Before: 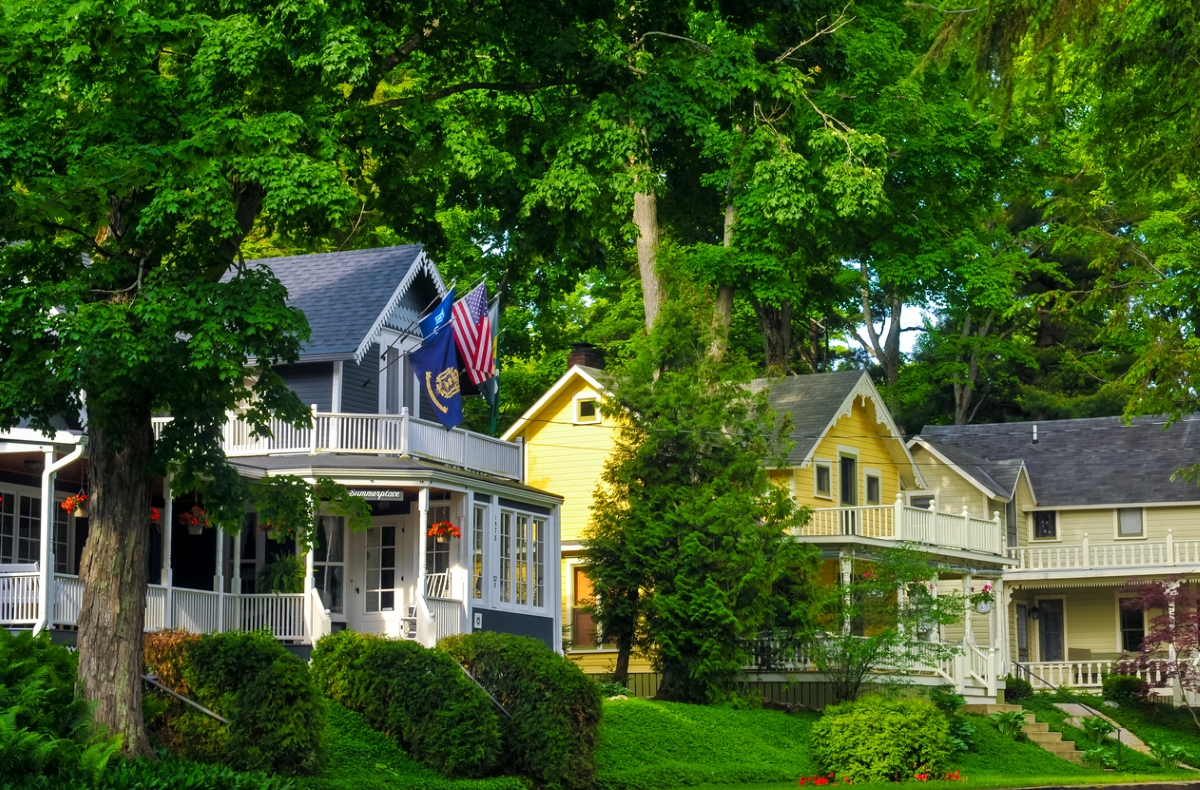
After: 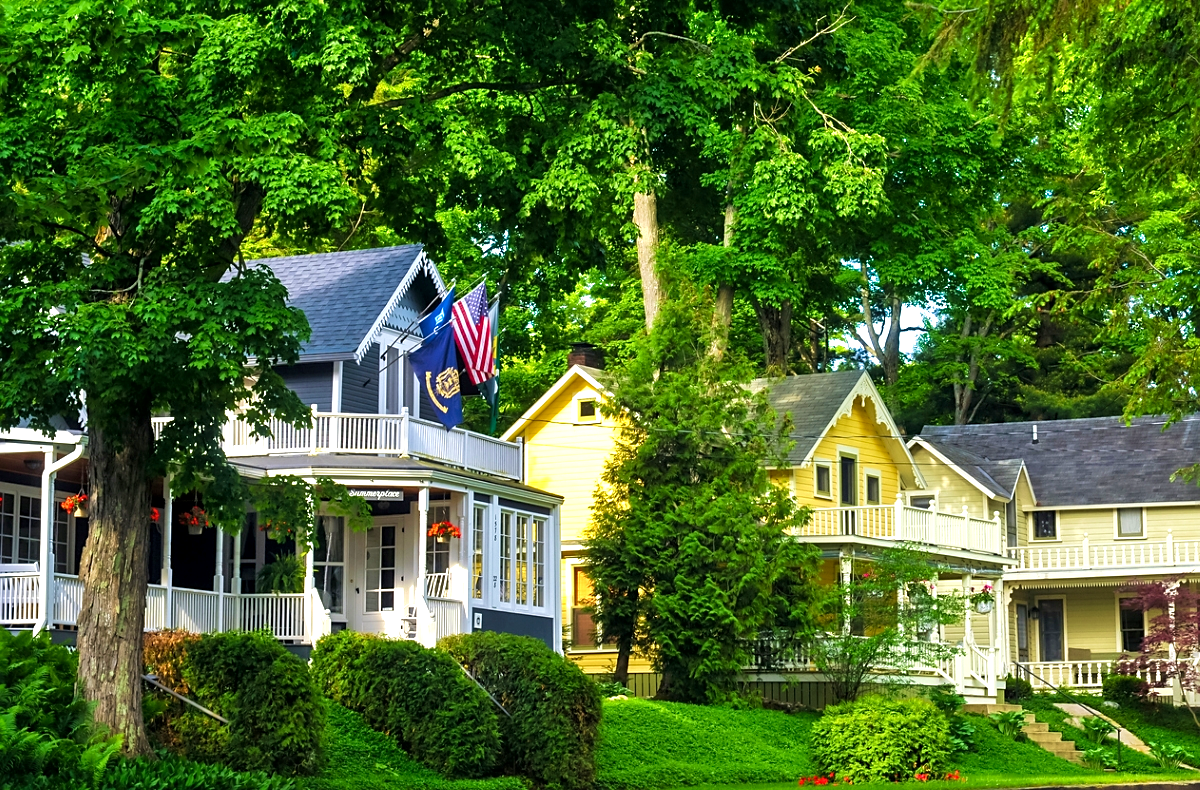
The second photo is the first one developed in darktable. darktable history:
exposure: exposure 0.151 EV, compensate exposure bias true, compensate highlight preservation false
local contrast: mode bilateral grid, contrast 19, coarseness 50, detail 120%, midtone range 0.2
velvia: on, module defaults
sharpen: radius 1.899, amount 0.398, threshold 1.738
levels: gray 50.78%, levels [0, 0.43, 0.859]
